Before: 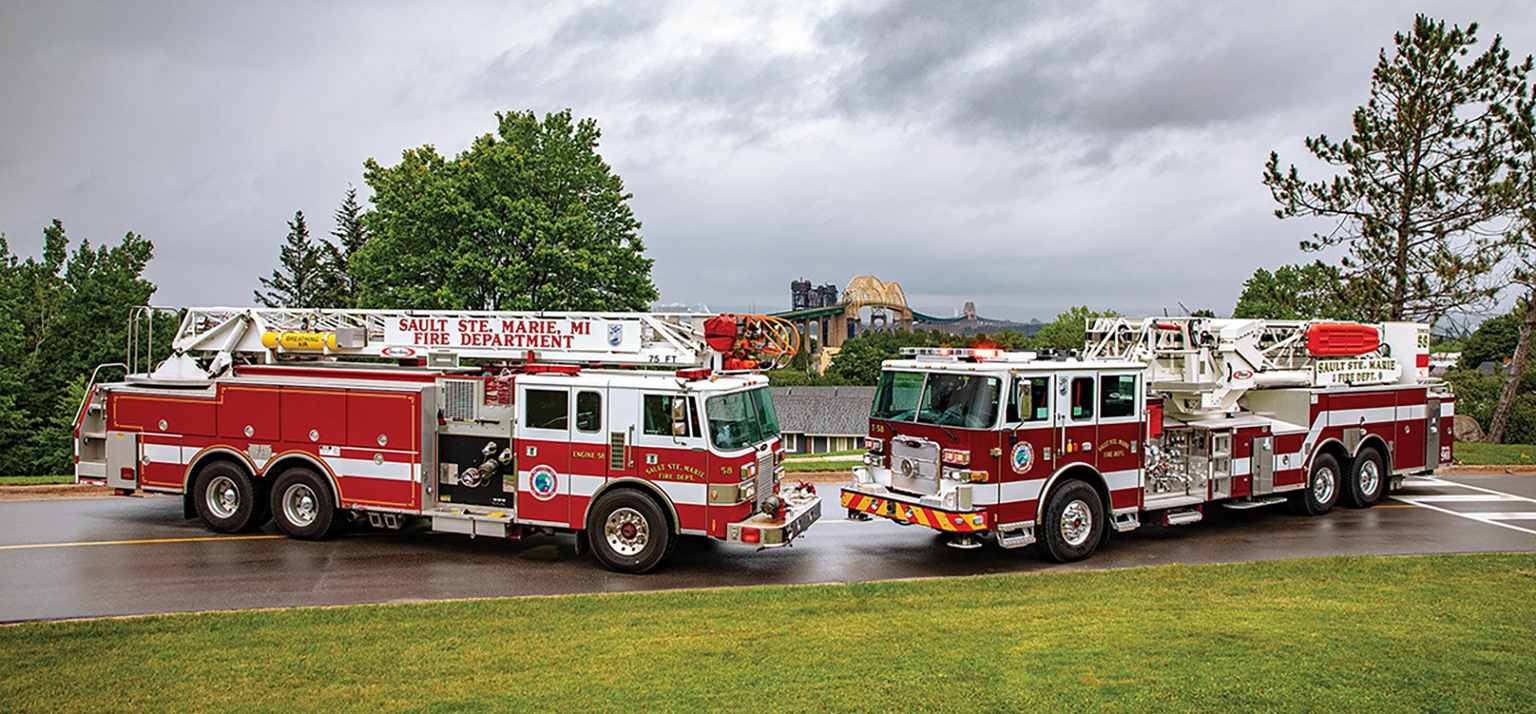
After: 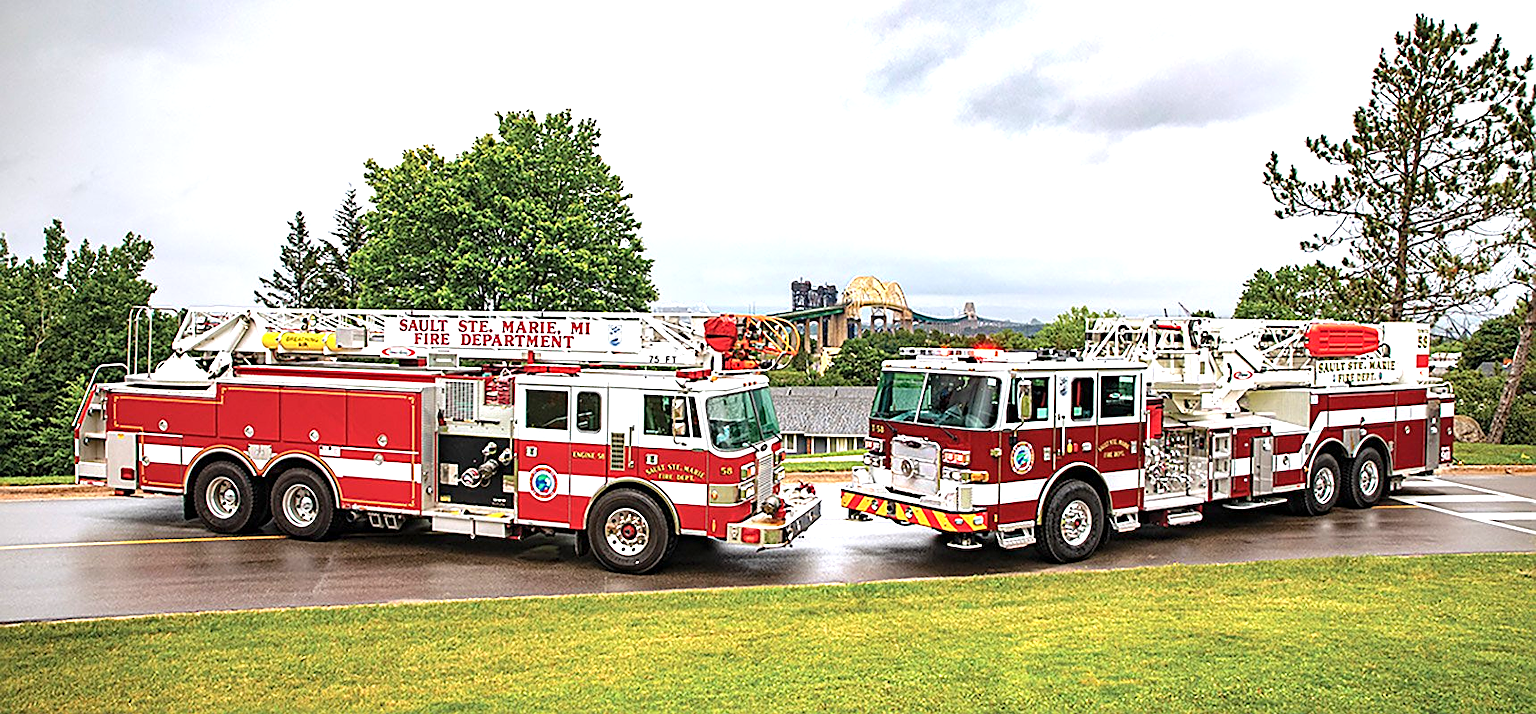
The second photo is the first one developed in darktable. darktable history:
sharpen: on, module defaults
exposure: exposure 1 EV, compensate exposure bias true, compensate highlight preservation false
